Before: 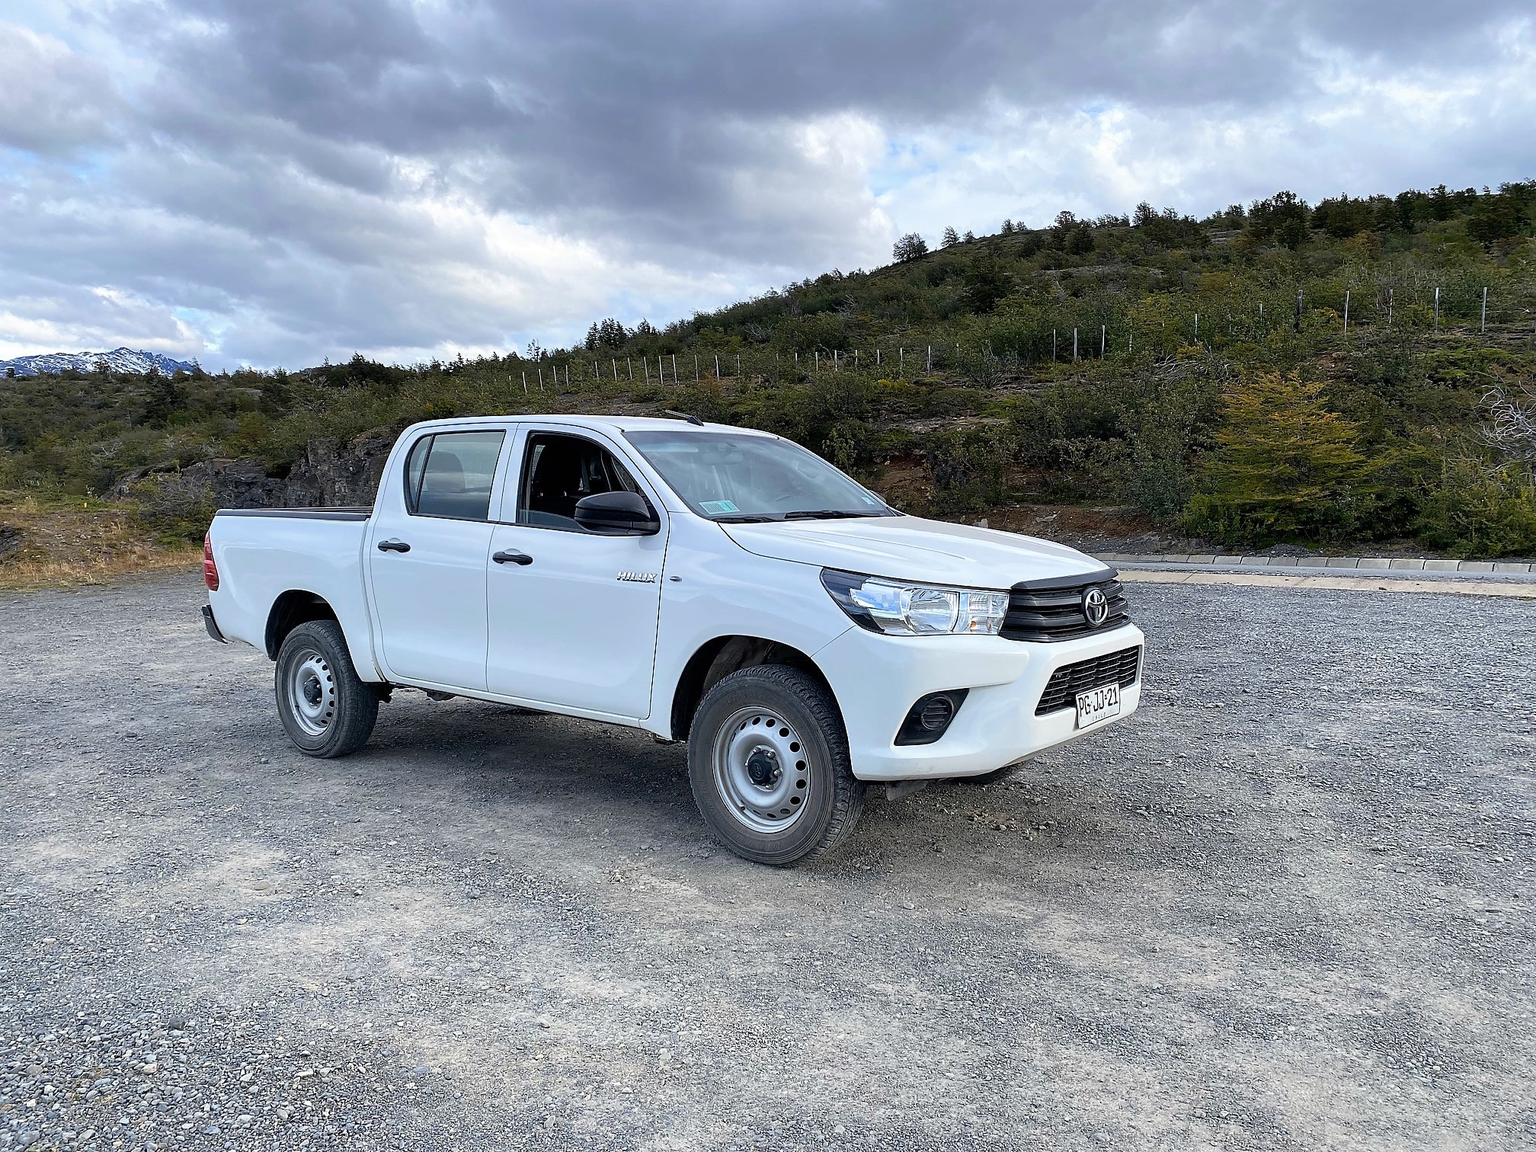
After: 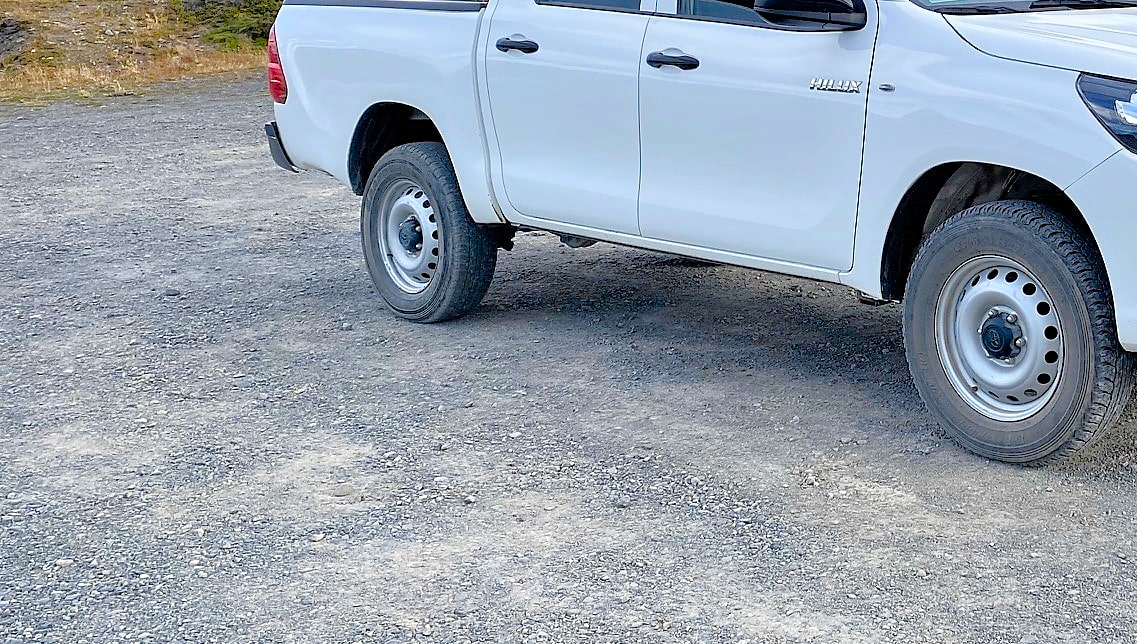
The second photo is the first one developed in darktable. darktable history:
color balance rgb: perceptual saturation grading › global saturation 20%, perceptual saturation grading › highlights -25%, perceptual saturation grading › shadows 50%
tone equalizer: -7 EV 0.15 EV, -6 EV 0.6 EV, -5 EV 1.15 EV, -4 EV 1.33 EV, -3 EV 1.15 EV, -2 EV 0.6 EV, -1 EV 0.15 EV, mask exposure compensation -0.5 EV
crop: top 44.483%, right 43.593%, bottom 12.892%
